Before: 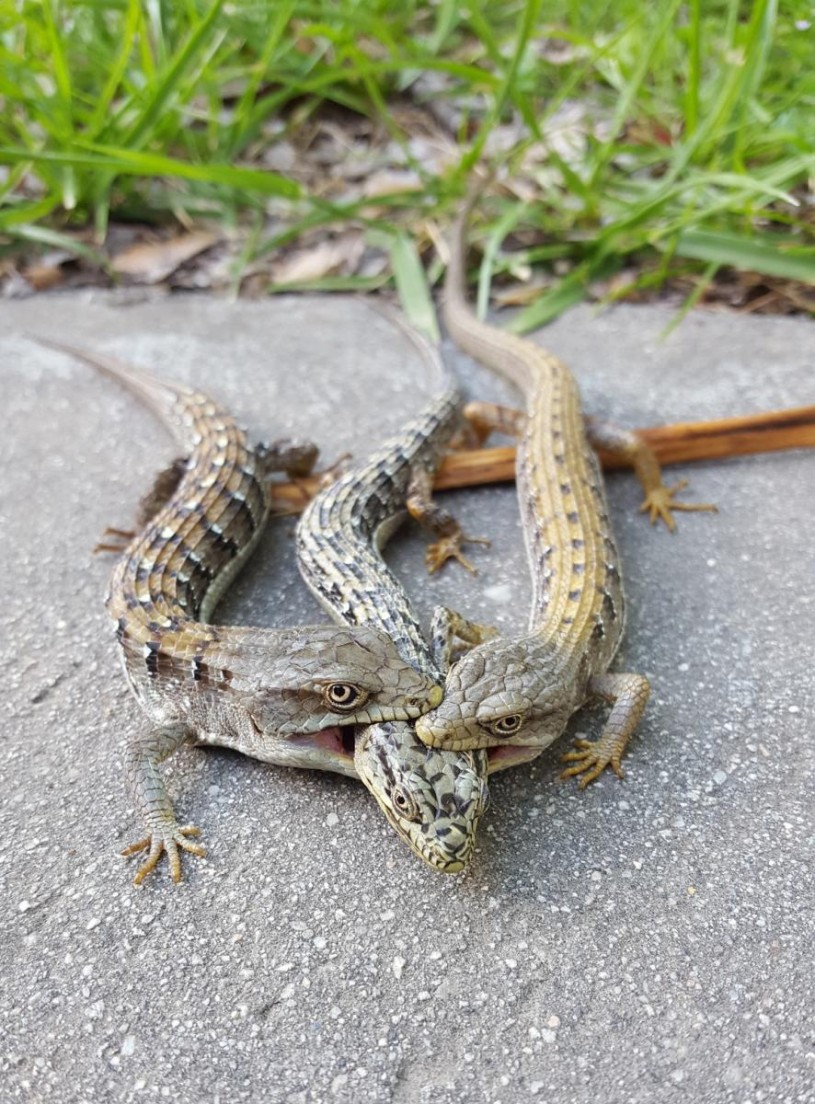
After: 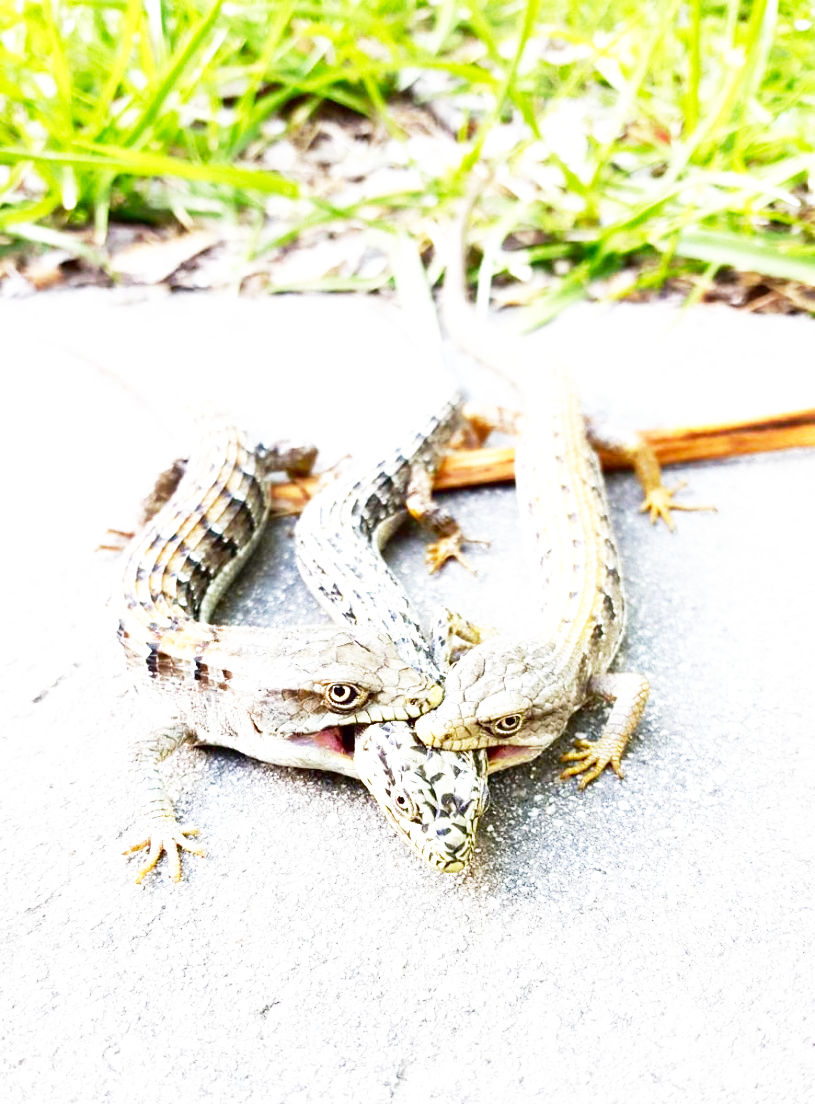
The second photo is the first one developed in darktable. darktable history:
exposure: black level correction 0, exposure 1.02 EV, compensate highlight preservation false
contrast brightness saturation: brightness -0.247, saturation 0.202
base curve: curves: ch0 [(0, 0) (0.012, 0.01) (0.073, 0.168) (0.31, 0.711) (0.645, 0.957) (1, 1)], preserve colors none
